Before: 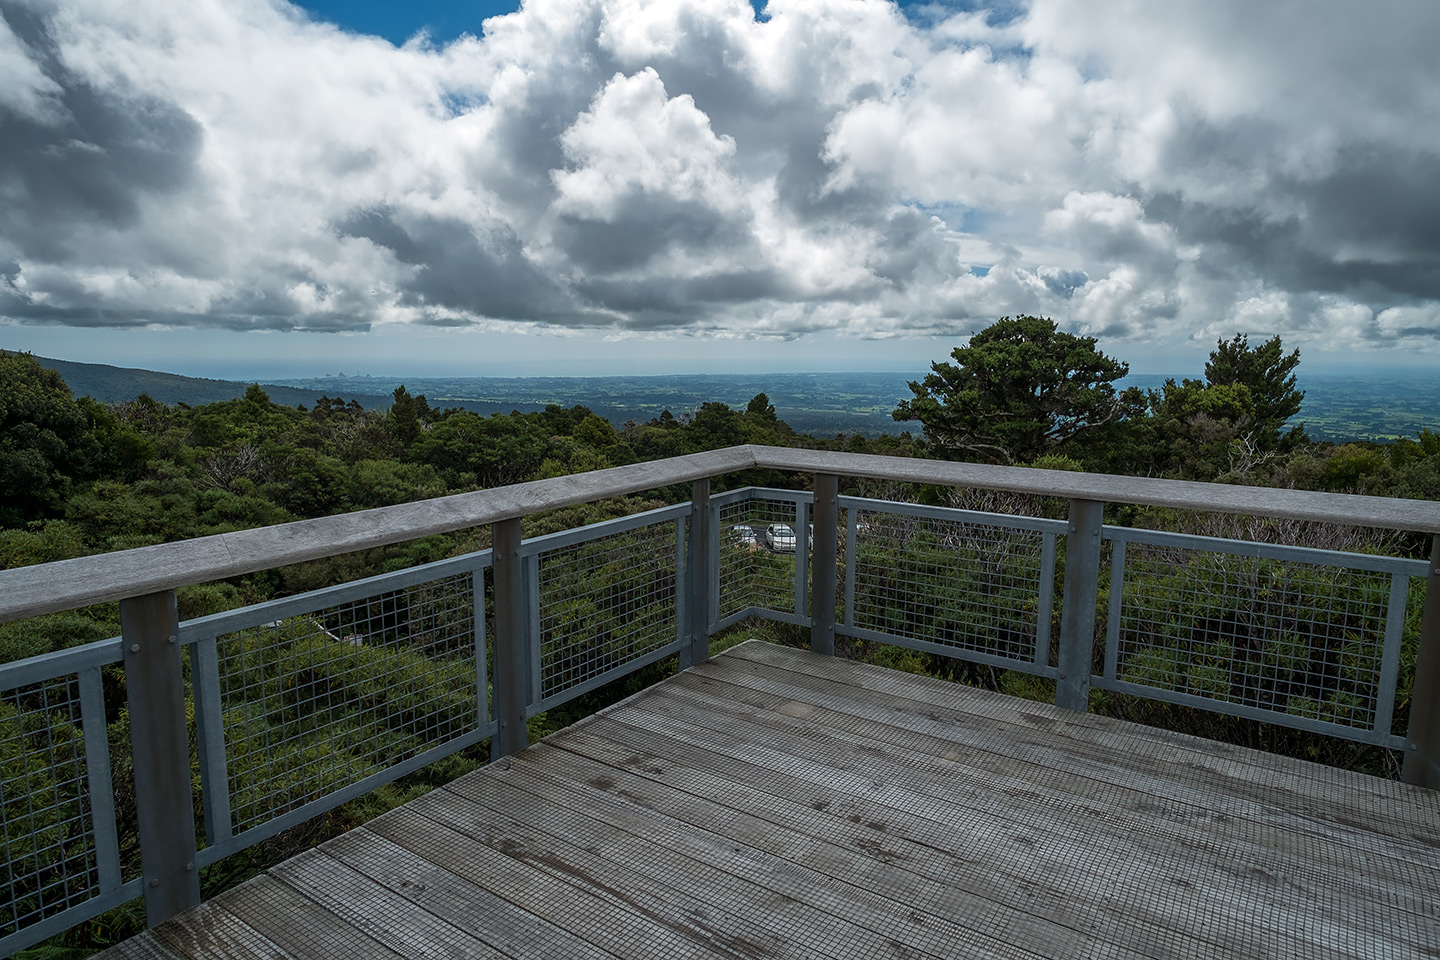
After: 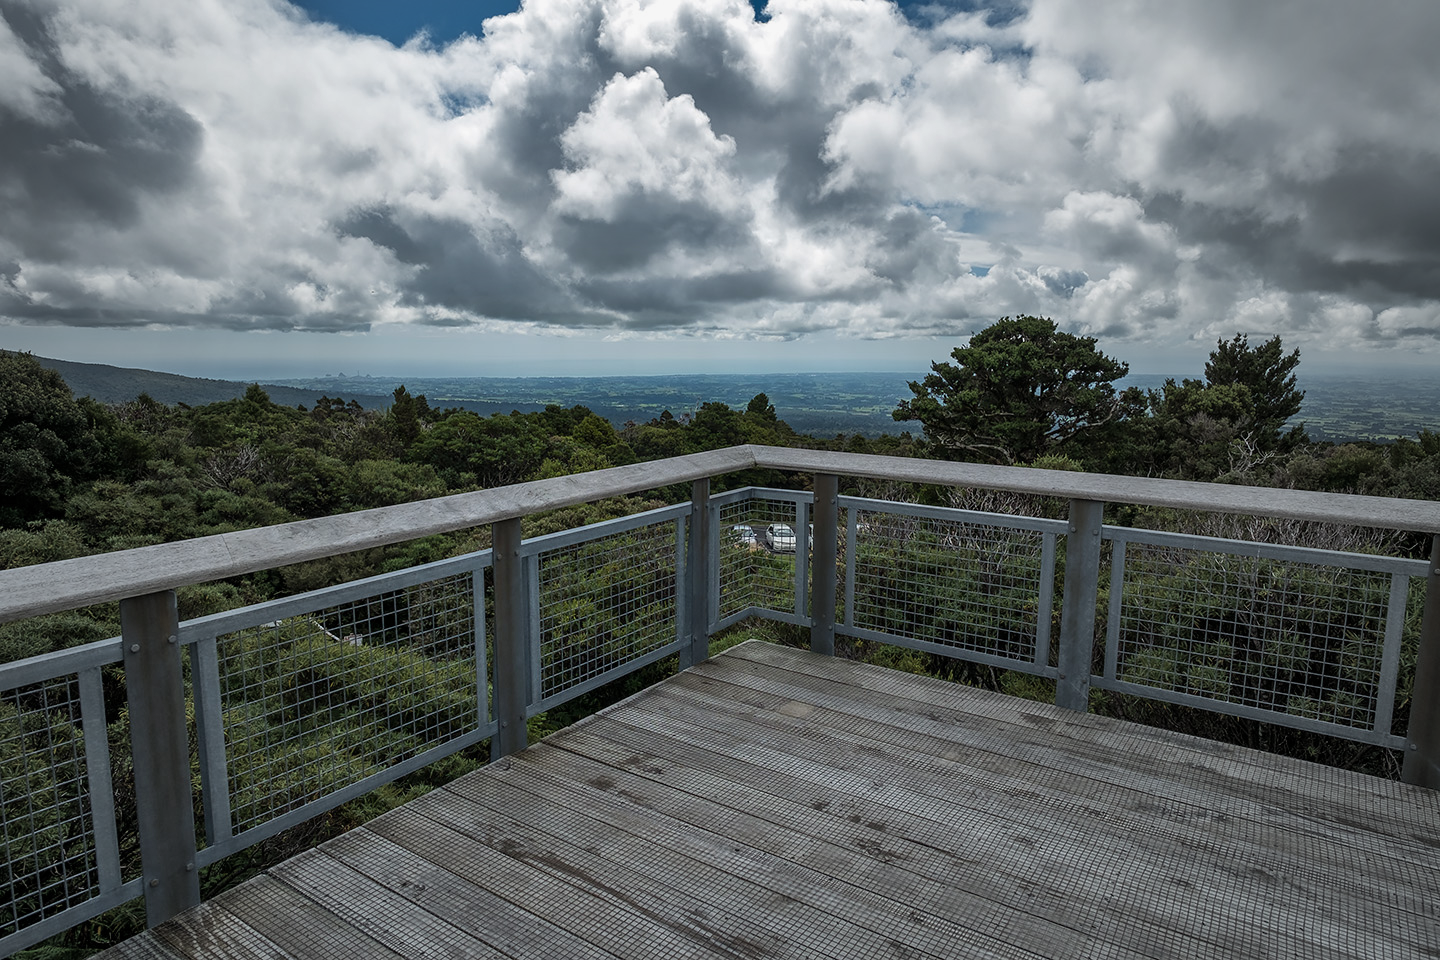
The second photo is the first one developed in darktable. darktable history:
shadows and highlights: low approximation 0.01, soften with gaussian
vignetting: fall-off start 18.21%, fall-off radius 137.95%, brightness -0.207, center (-0.078, 0.066), width/height ratio 0.62, shape 0.59
